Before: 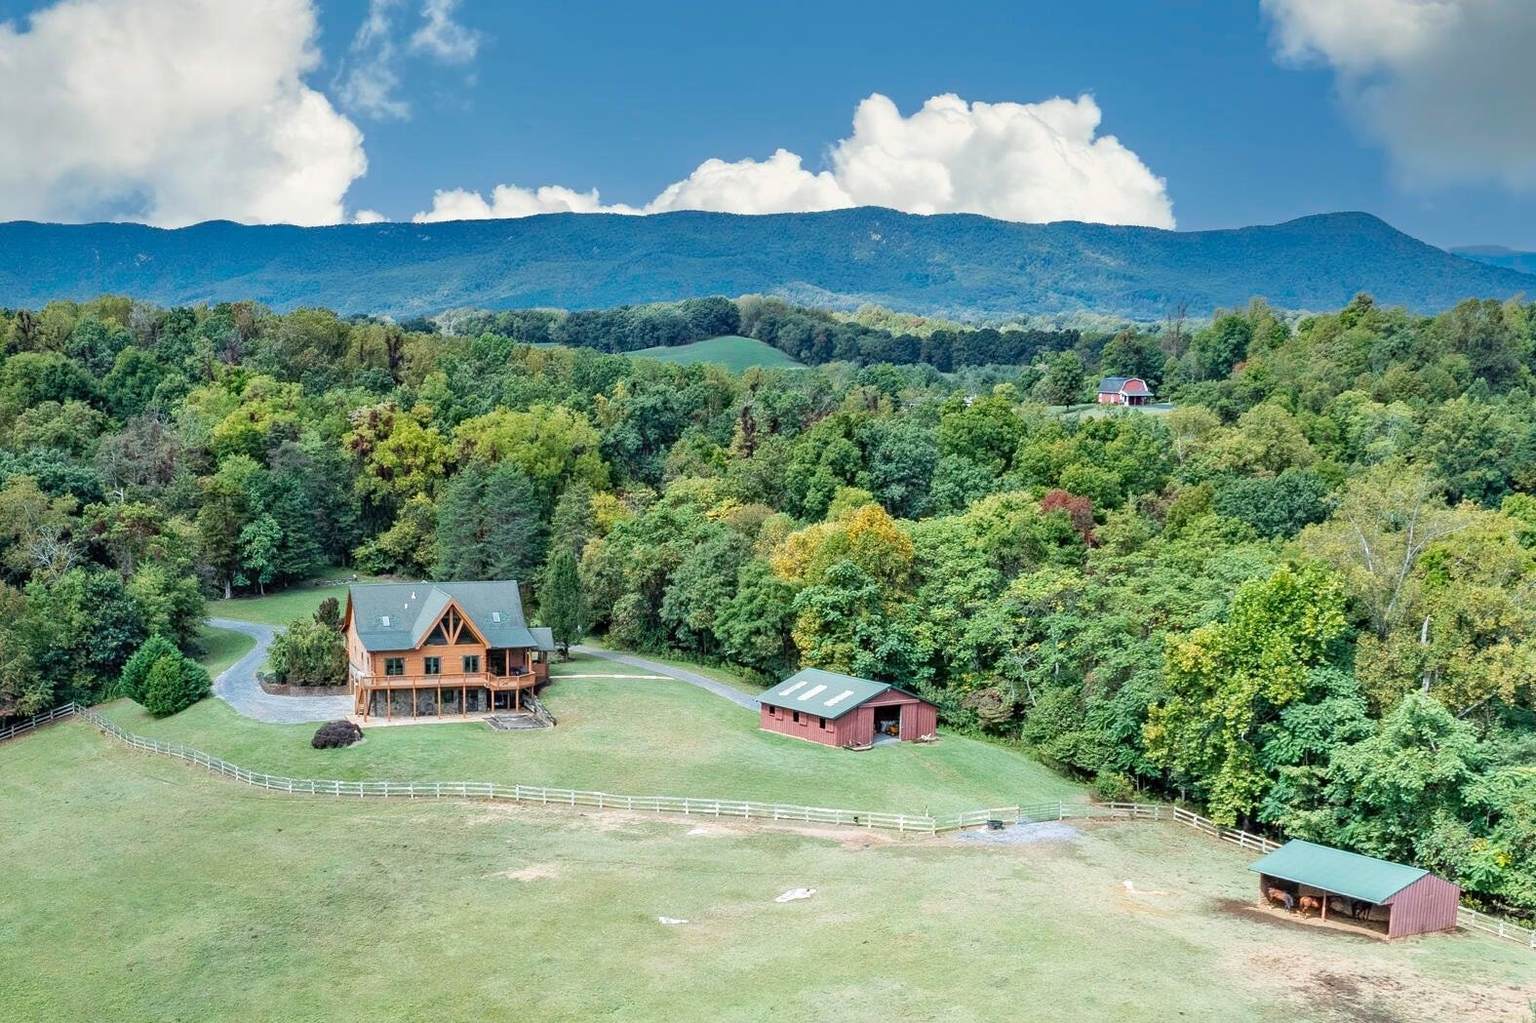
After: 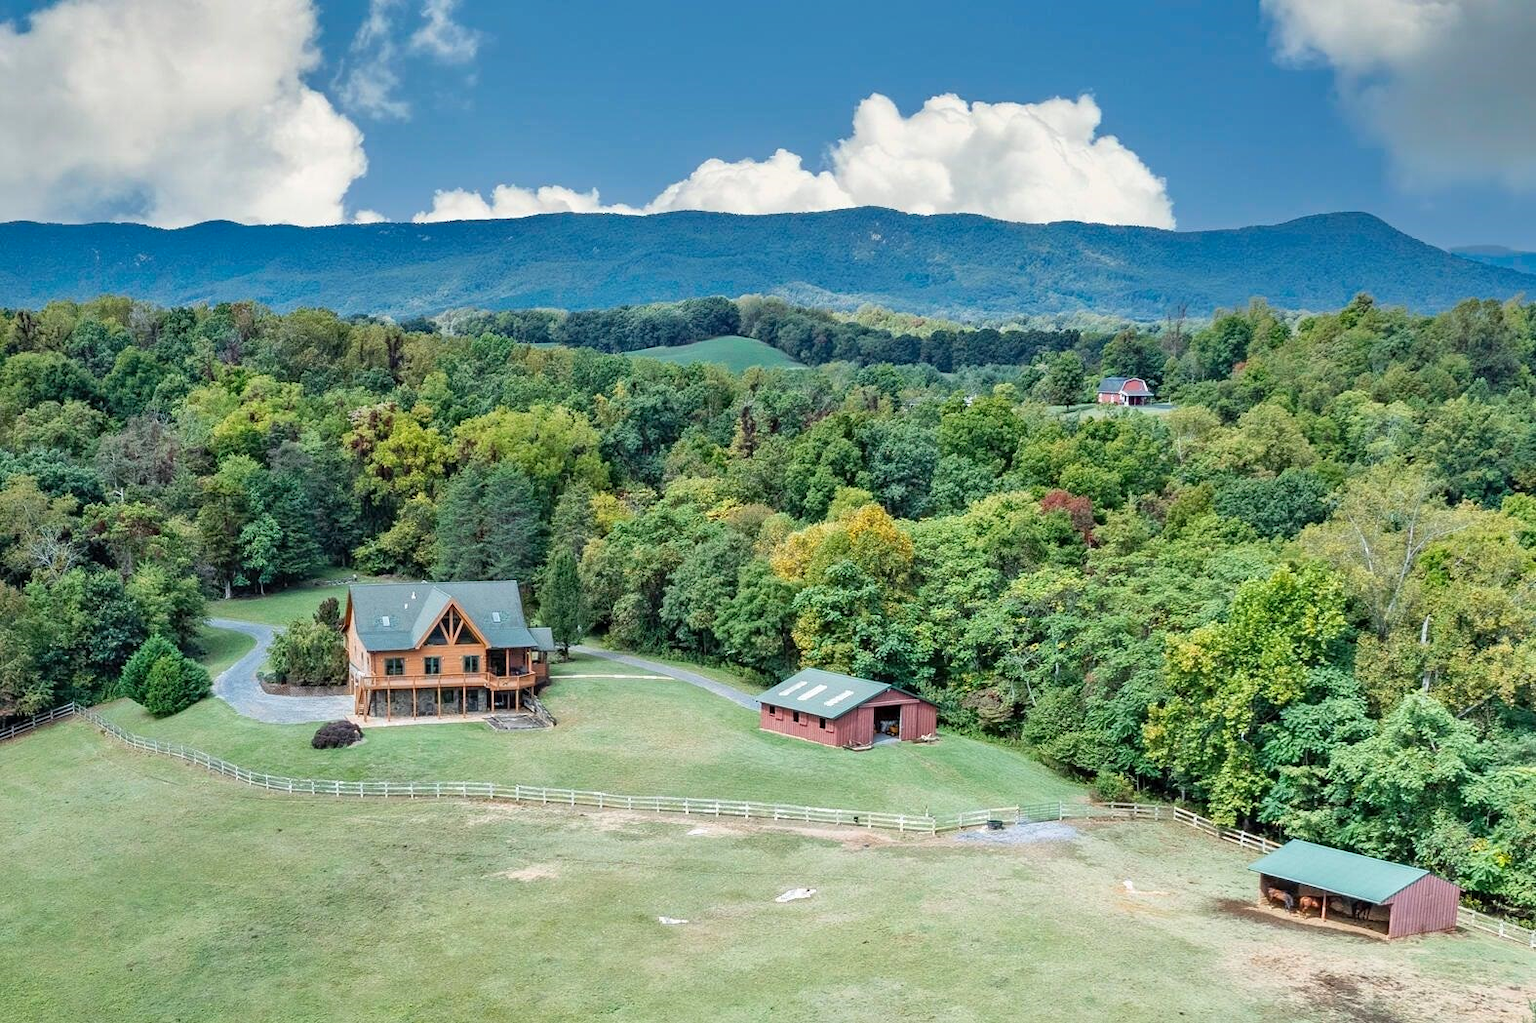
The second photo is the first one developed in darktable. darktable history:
shadows and highlights: shadows 47.18, highlights -41.78, soften with gaussian
